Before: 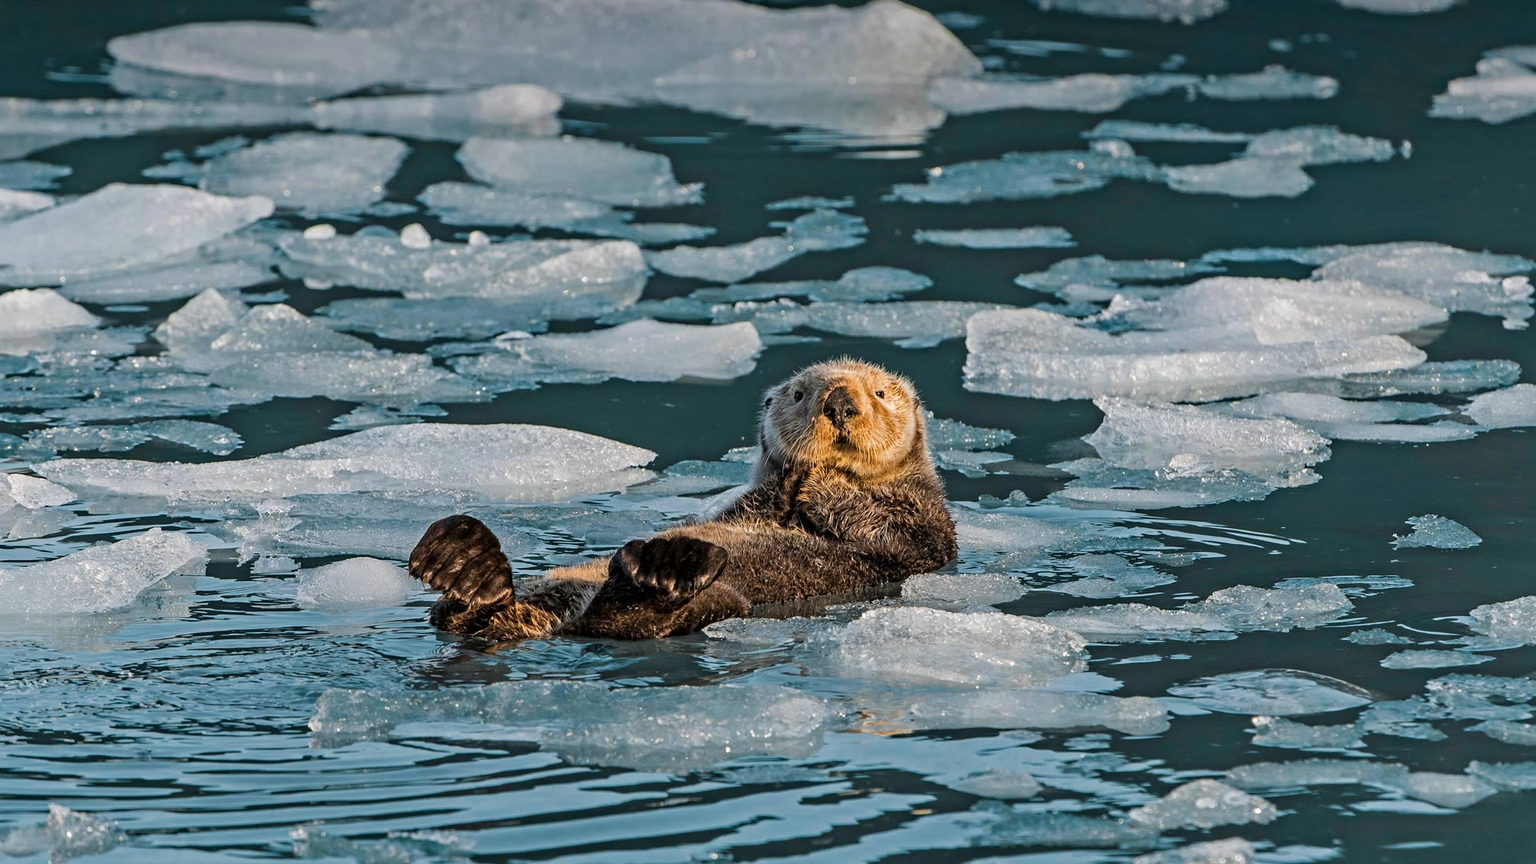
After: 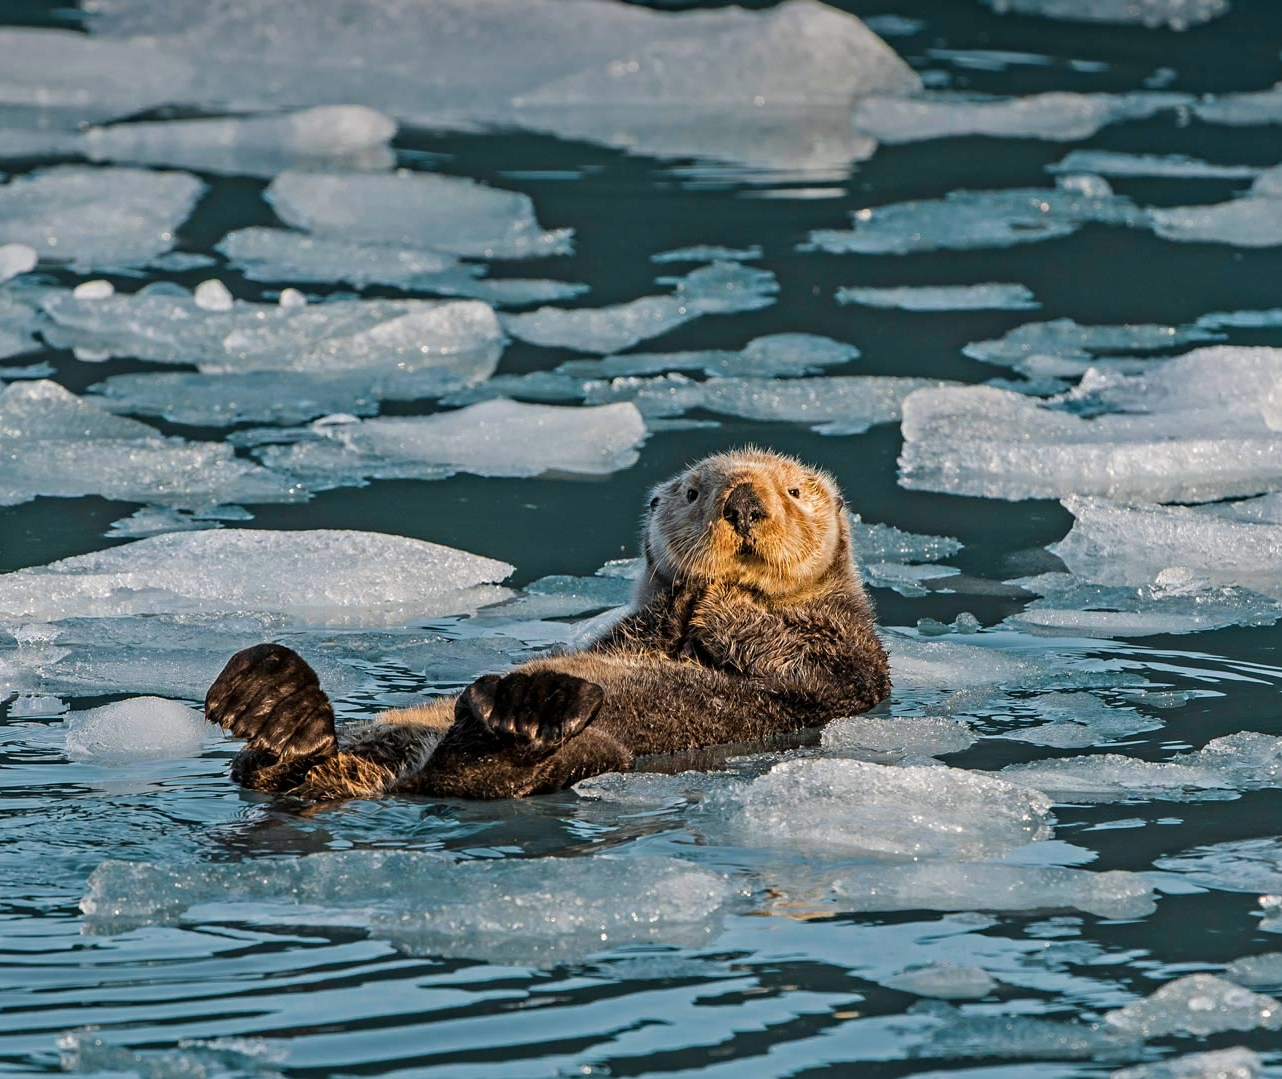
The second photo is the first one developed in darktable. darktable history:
crop and rotate: left 15.941%, right 17.281%
